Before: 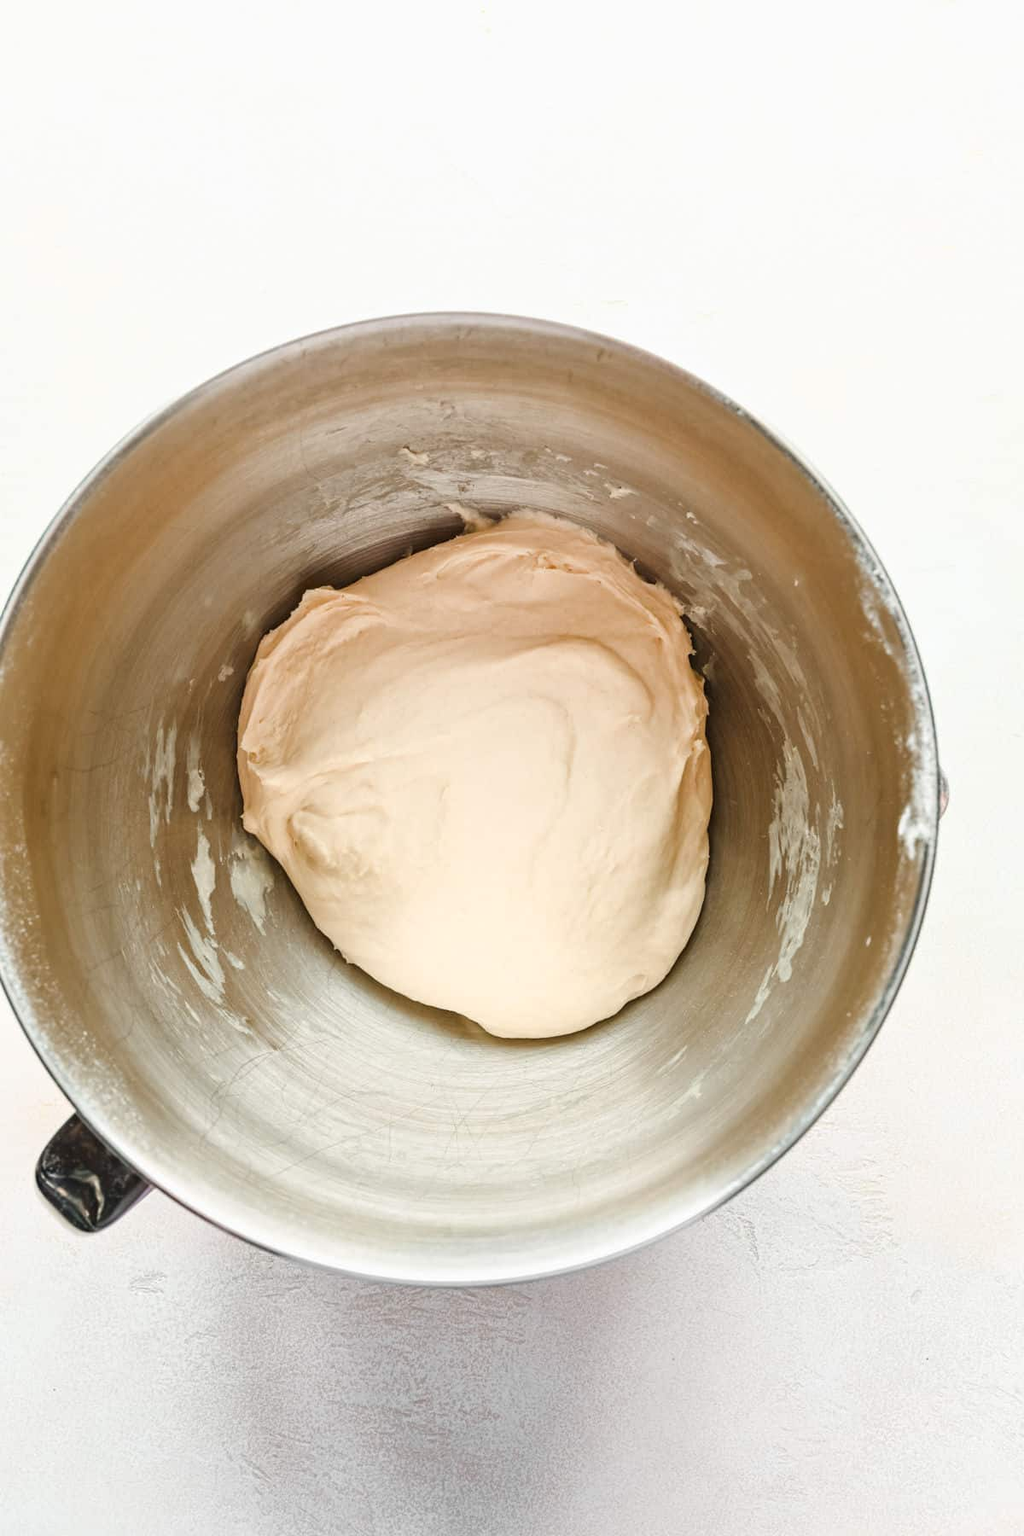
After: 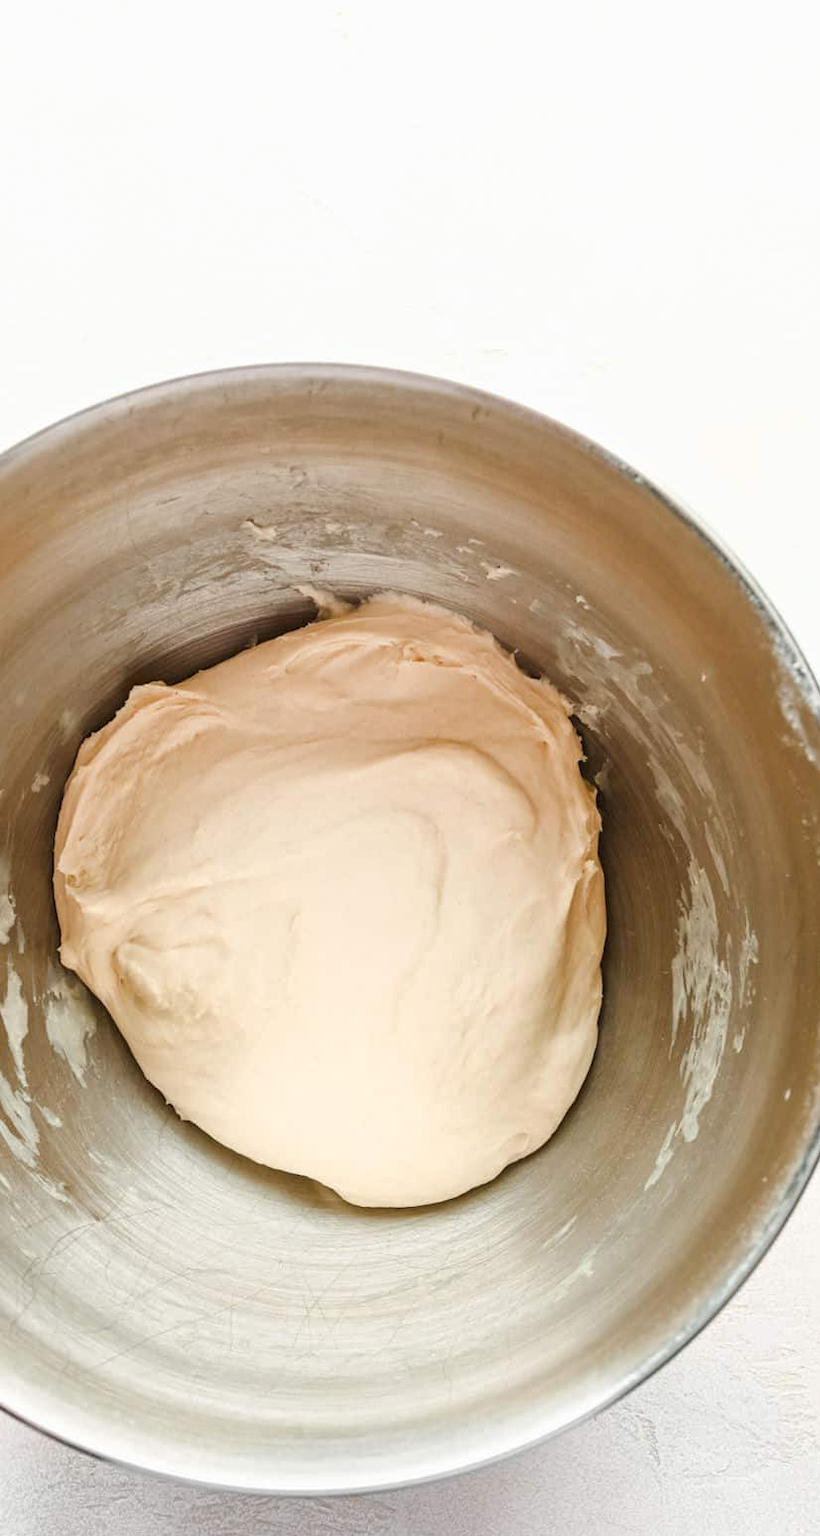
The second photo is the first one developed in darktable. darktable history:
tone equalizer: edges refinement/feathering 500, mask exposure compensation -1.57 EV, preserve details no
crop: left 18.729%, right 12.347%, bottom 13.981%
